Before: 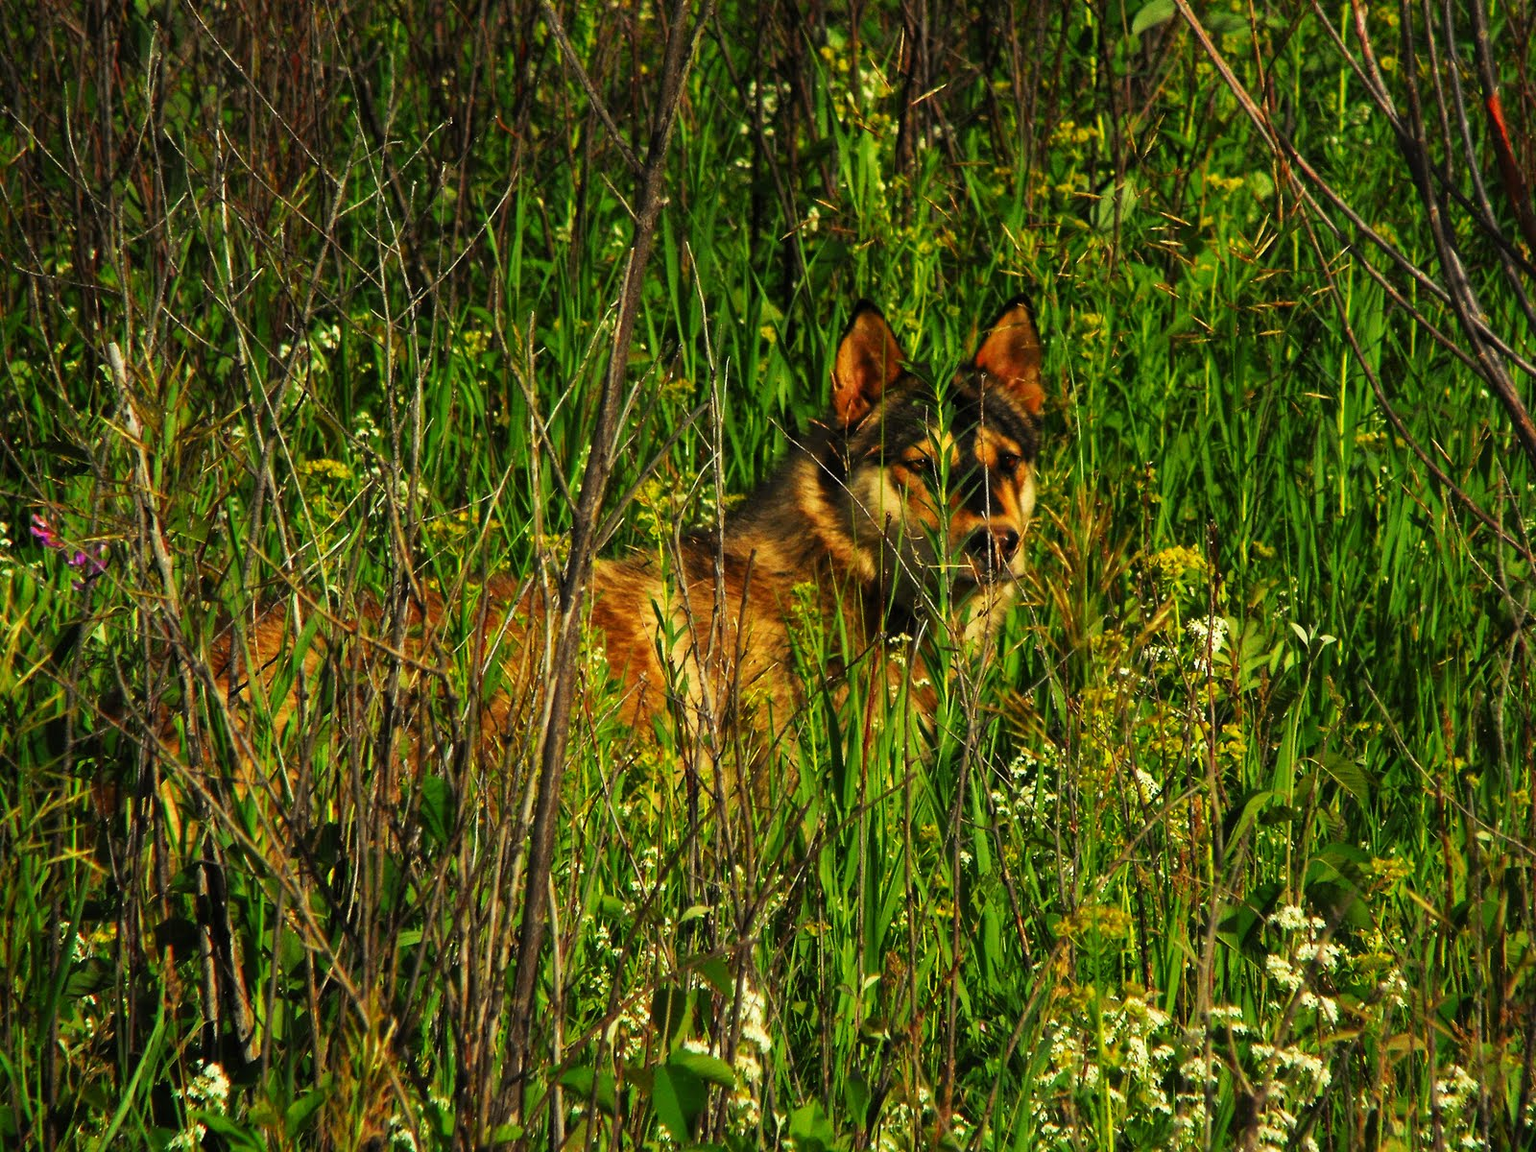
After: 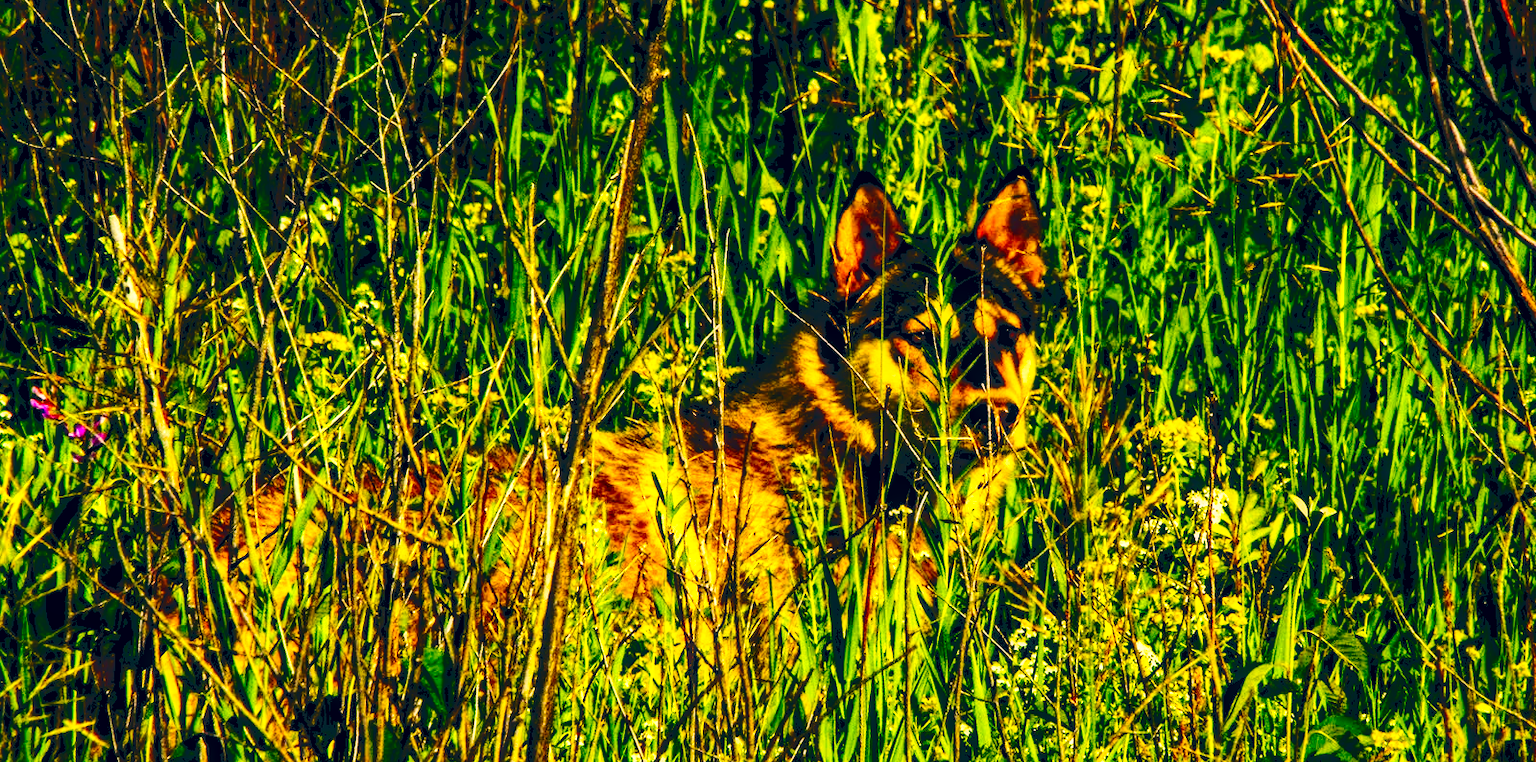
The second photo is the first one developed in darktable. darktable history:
color correction: highlights a* 10.38, highlights b* 13.89, shadows a* -10.06, shadows b* -15.03
exposure: black level correction 0.01, exposure 0.01 EV, compensate highlight preservation false
crop: top 11.166%, bottom 22.598%
color balance rgb: linear chroma grading › shadows 10.1%, linear chroma grading › highlights 9.104%, linear chroma grading › global chroma 14.739%, linear chroma grading › mid-tones 14.641%, perceptual saturation grading › global saturation 0.611%, global vibrance 30.004%, contrast 9.513%
base curve: curves: ch0 [(0, 0) (0.032, 0.037) (0.105, 0.228) (0.435, 0.76) (0.856, 0.983) (1, 1)], preserve colors none
local contrast: highlights 61%, detail 143%, midtone range 0.421
tone curve: curves: ch0 [(0, 0) (0.003, 0.103) (0.011, 0.103) (0.025, 0.105) (0.044, 0.108) (0.069, 0.108) (0.1, 0.111) (0.136, 0.121) (0.177, 0.145) (0.224, 0.174) (0.277, 0.223) (0.335, 0.289) (0.399, 0.374) (0.468, 0.47) (0.543, 0.579) (0.623, 0.687) (0.709, 0.787) (0.801, 0.879) (0.898, 0.942) (1, 1)], color space Lab, independent channels, preserve colors none
